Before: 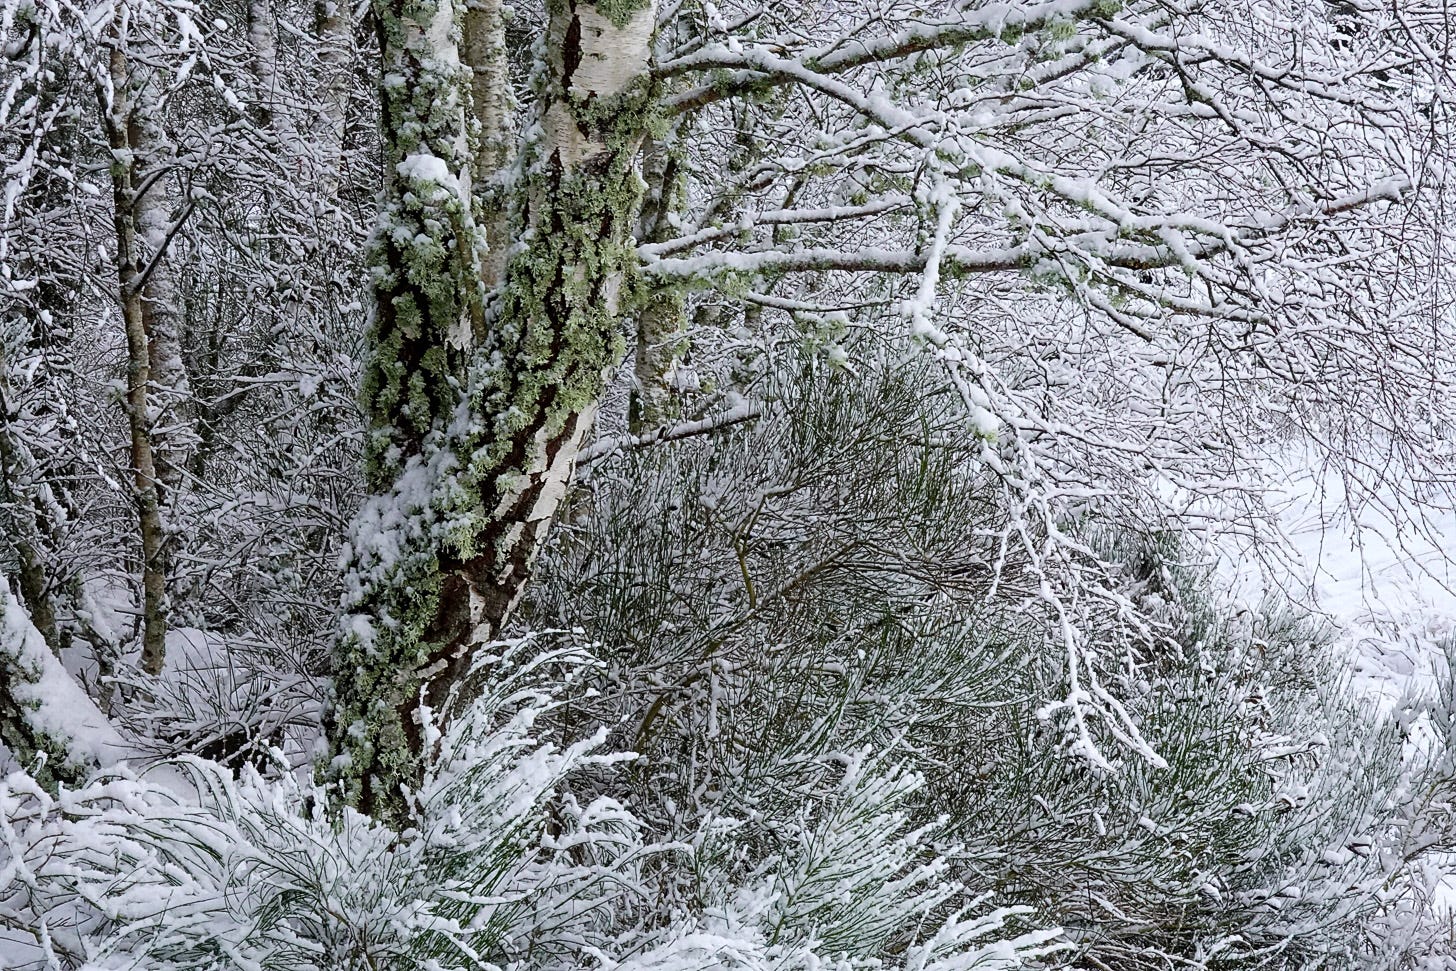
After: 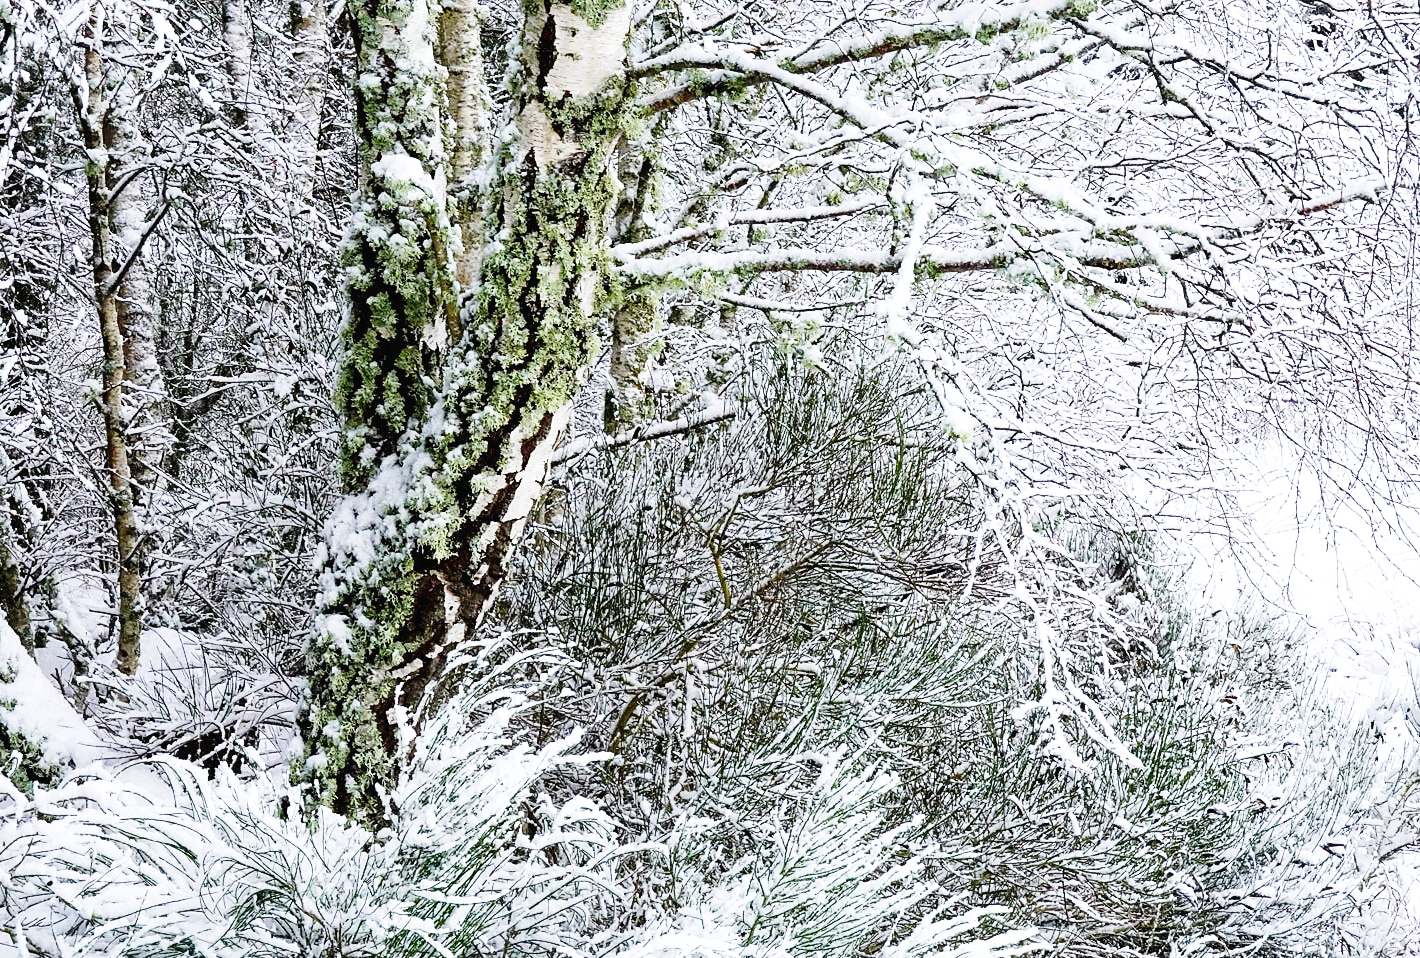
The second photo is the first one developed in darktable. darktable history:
base curve: curves: ch0 [(0, 0.003) (0.001, 0.002) (0.006, 0.004) (0.02, 0.022) (0.048, 0.086) (0.094, 0.234) (0.162, 0.431) (0.258, 0.629) (0.385, 0.8) (0.548, 0.918) (0.751, 0.988) (1, 1)], preserve colors none
crop and rotate: left 1.774%, right 0.633%, bottom 1.28%
